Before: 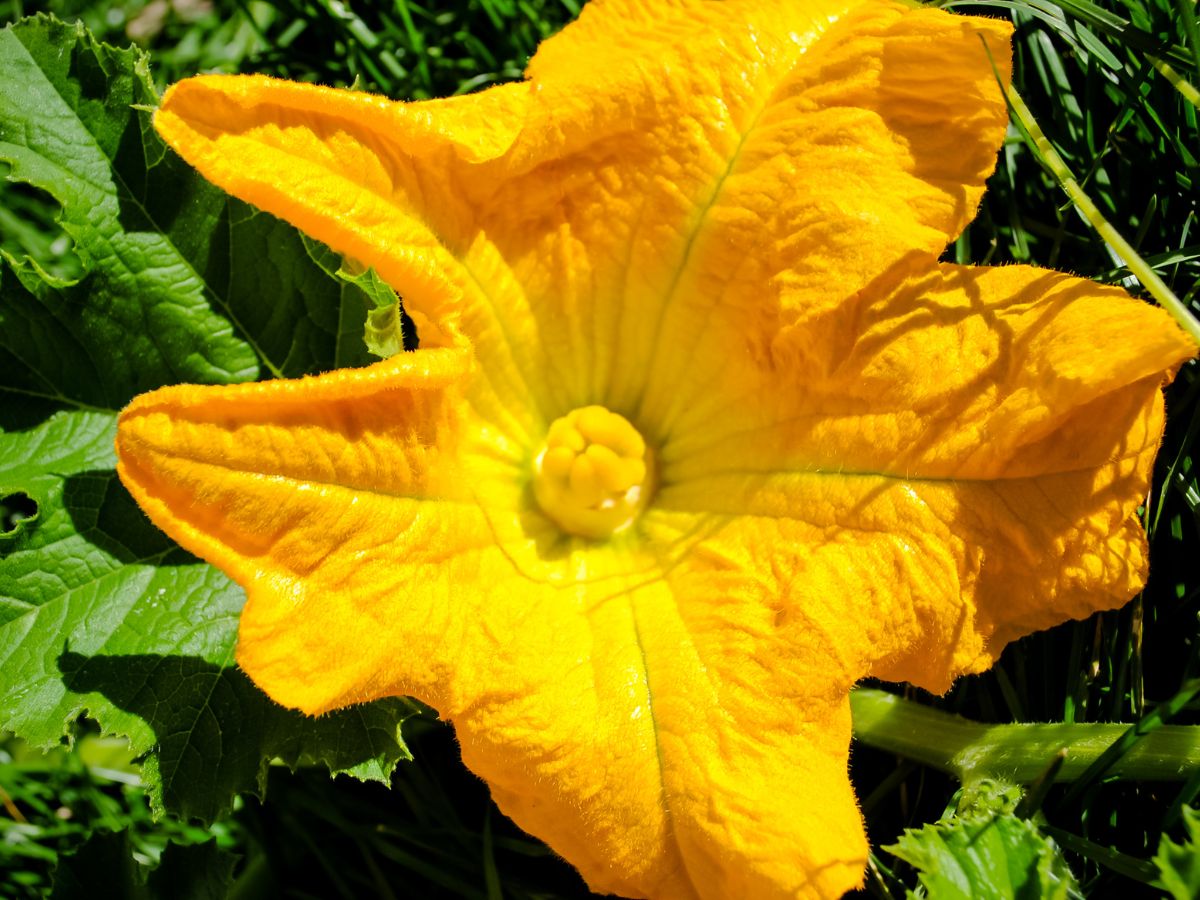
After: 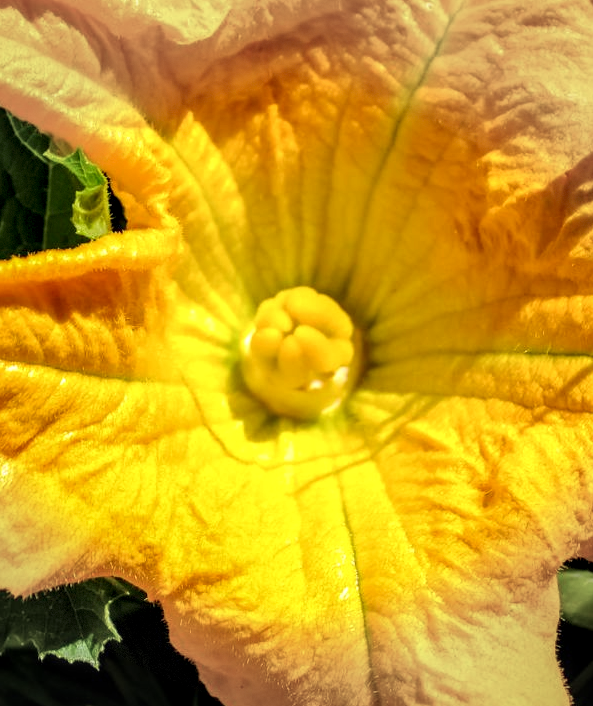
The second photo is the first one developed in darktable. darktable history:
crop and rotate: angle 0.02°, left 24.353%, top 13.219%, right 26.156%, bottom 8.224%
vignetting: fall-off start 91%, fall-off radius 39.39%, brightness -0.182, saturation -0.3, width/height ratio 1.219, shape 1.3, dithering 8-bit output, unbound false
local contrast: detail 150%
